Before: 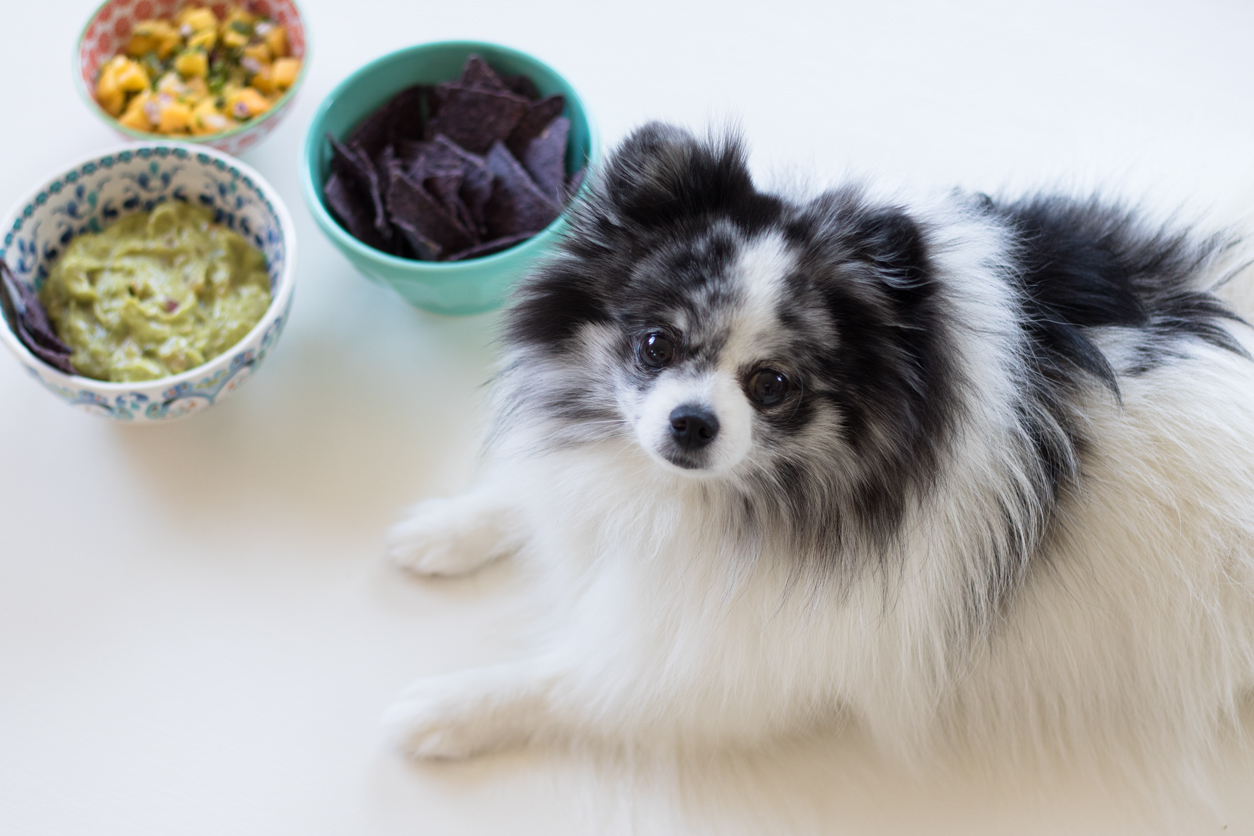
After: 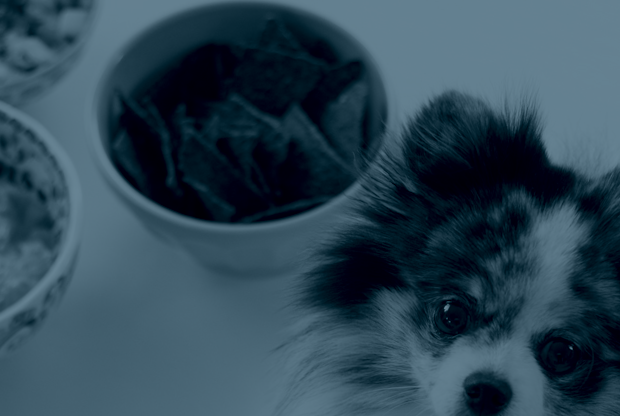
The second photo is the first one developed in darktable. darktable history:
color balance rgb: linear chroma grading › global chroma 9.31%, global vibrance 41.49%
crop: left 19.556%, right 30.401%, bottom 46.458%
rotate and perspective: rotation 0.679°, lens shift (horizontal) 0.136, crop left 0.009, crop right 0.991, crop top 0.078, crop bottom 0.95
colorize: hue 194.4°, saturation 29%, source mix 61.75%, lightness 3.98%, version 1
